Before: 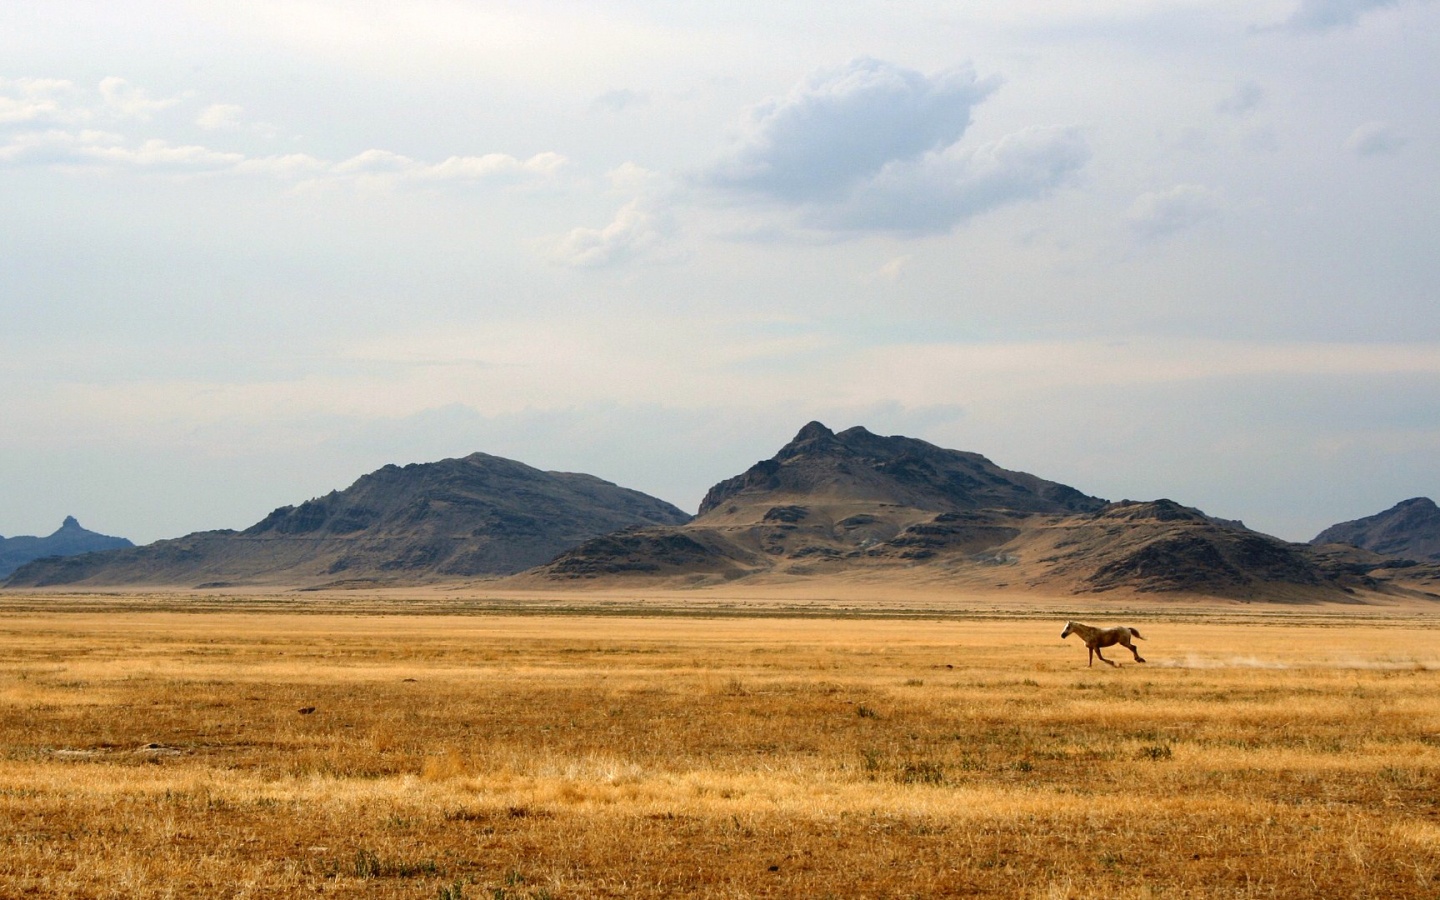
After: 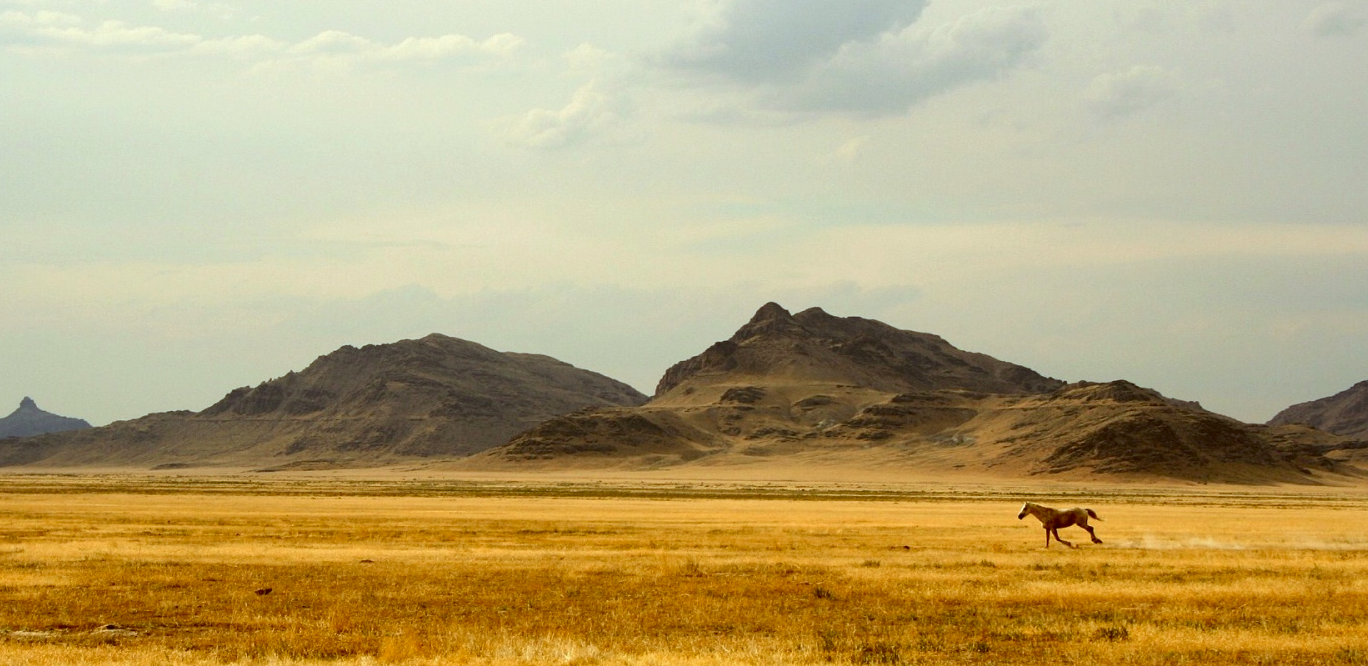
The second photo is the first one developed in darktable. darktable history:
crop and rotate: left 2.991%, top 13.302%, right 1.981%, bottom 12.636%
color correction: highlights a* -5.94, highlights b* 9.48, shadows a* 10.12, shadows b* 23.94
